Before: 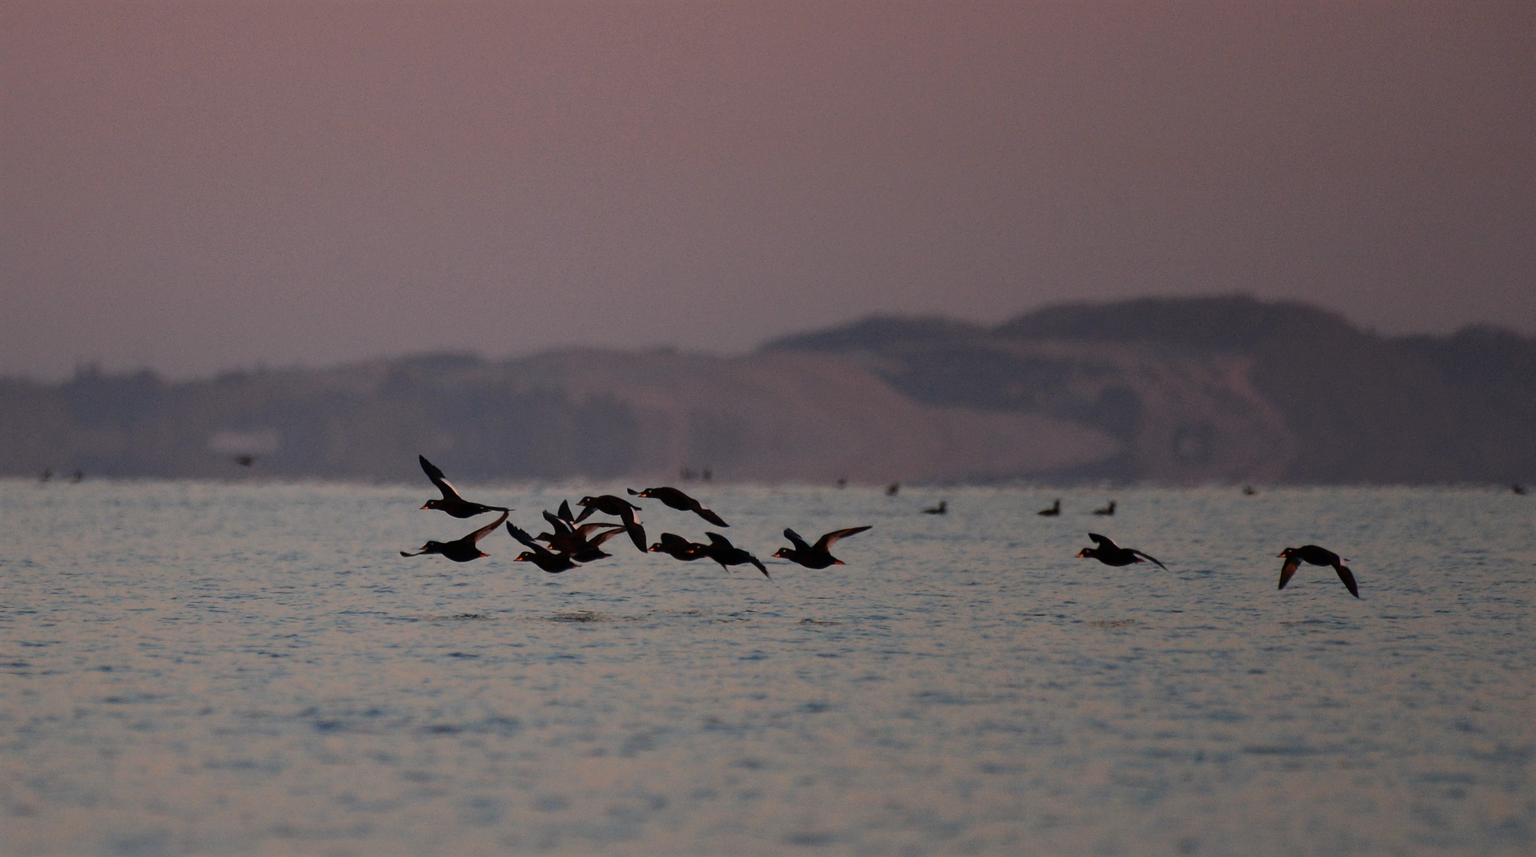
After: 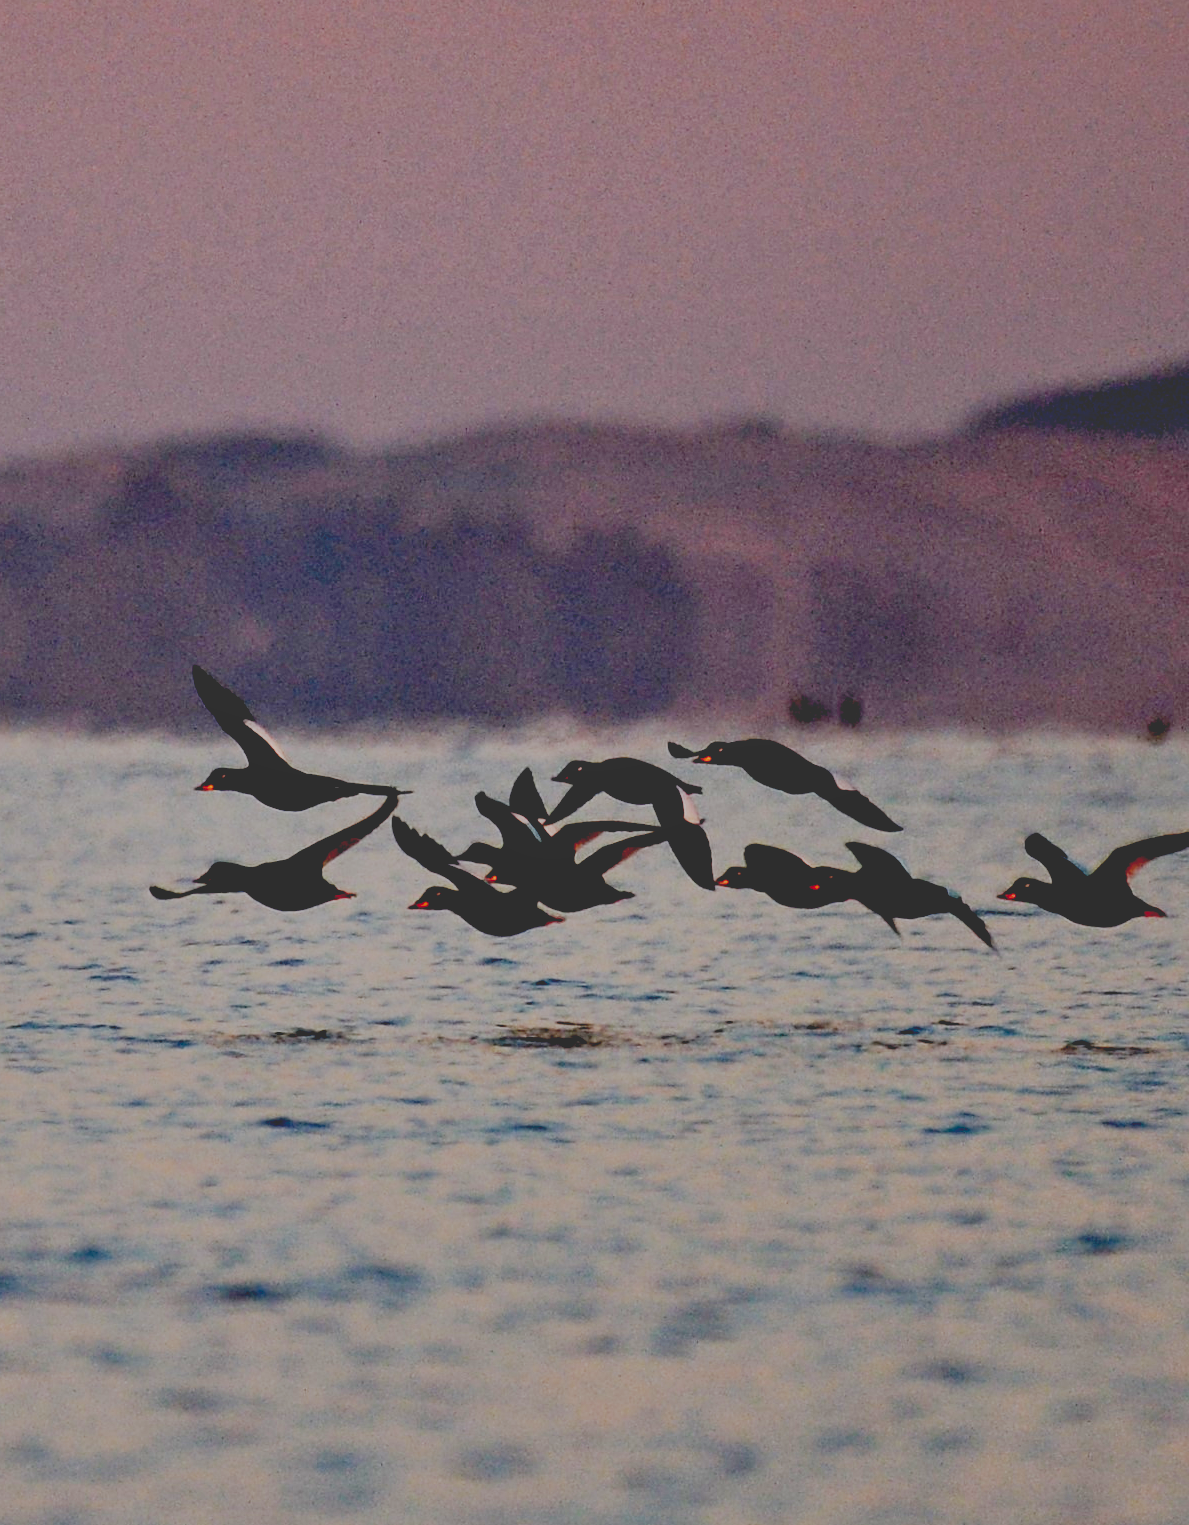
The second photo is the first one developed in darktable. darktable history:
base curve: curves: ch0 [(0.065, 0.026) (0.236, 0.358) (0.53, 0.546) (0.777, 0.841) (0.924, 0.992)], preserve colors none
shadows and highlights: low approximation 0.01, soften with gaussian
crop and rotate: left 21.781%, top 19.023%, right 44.278%, bottom 2.966%
